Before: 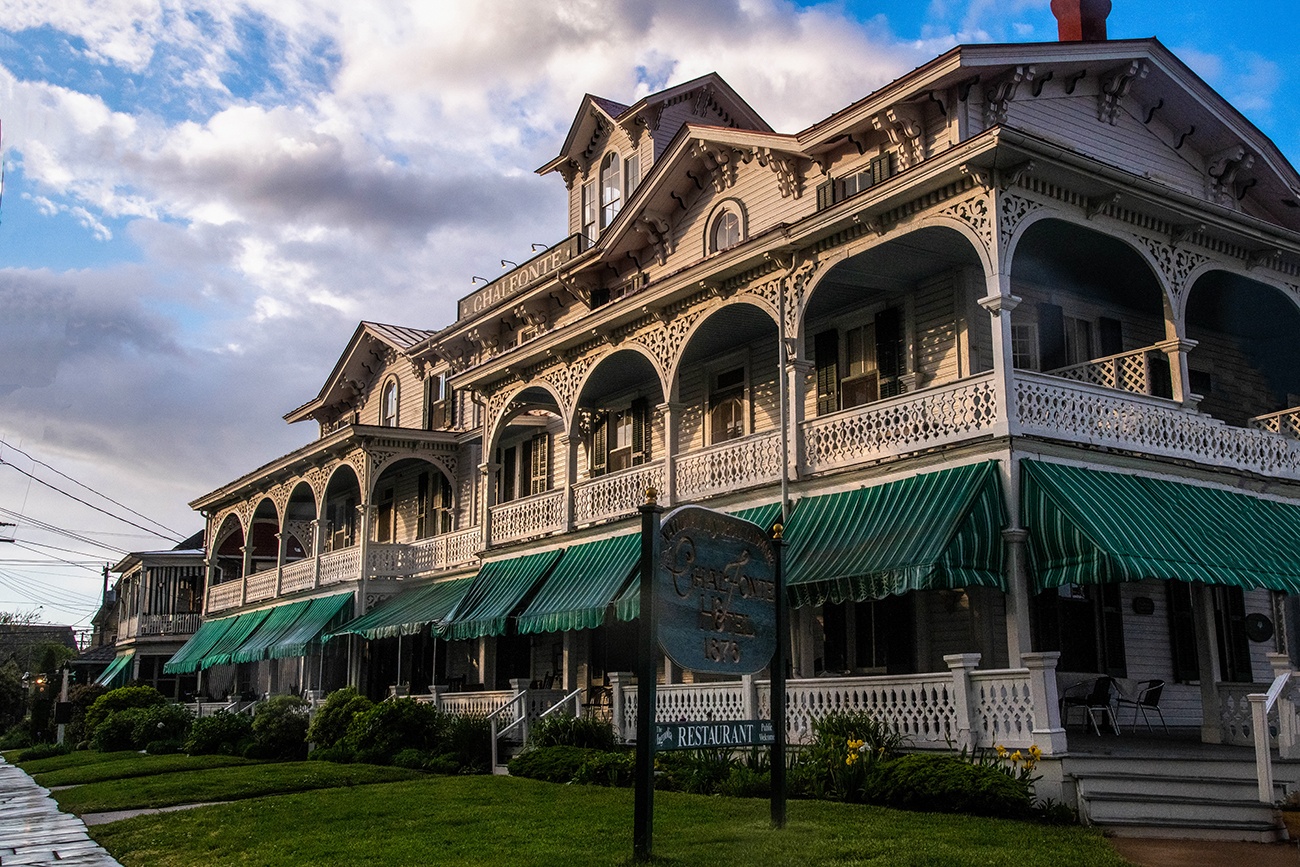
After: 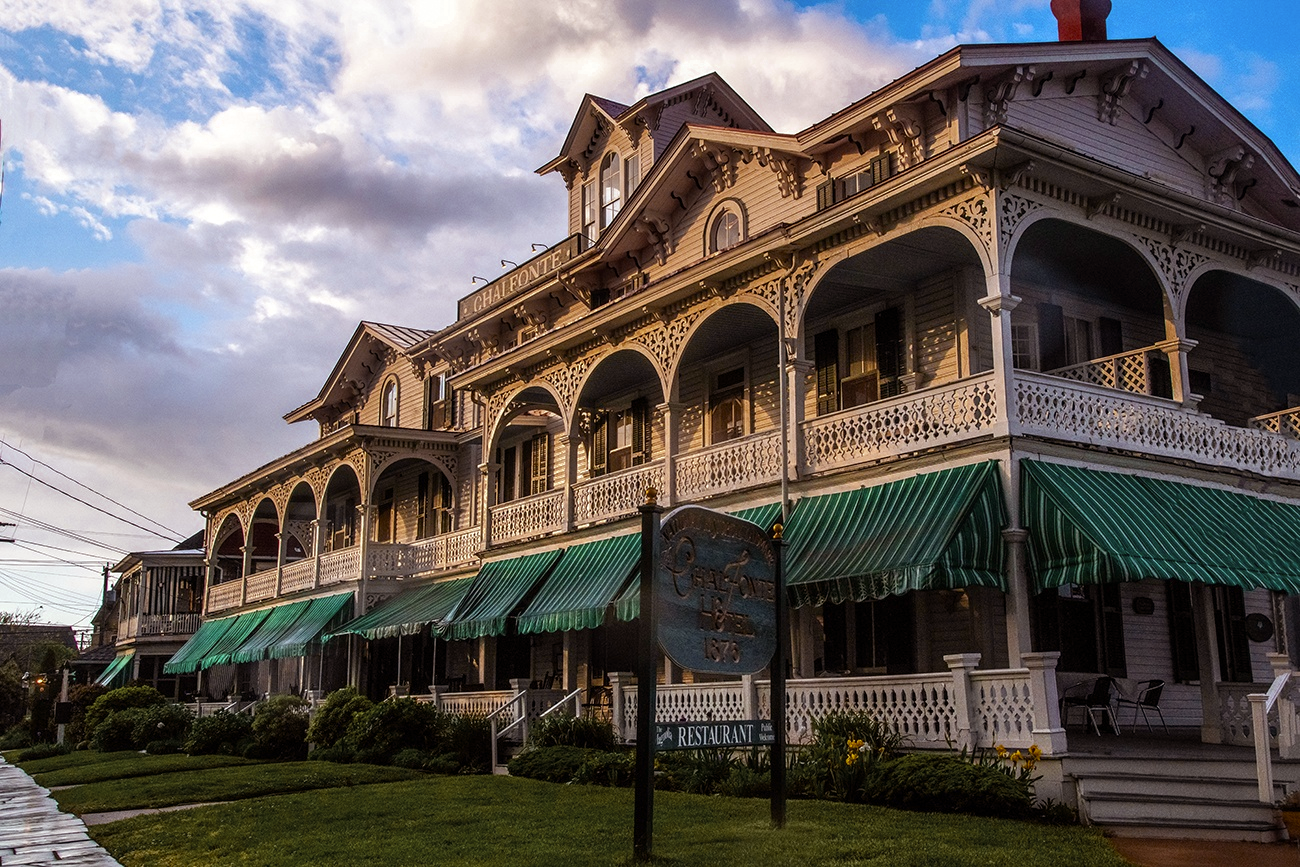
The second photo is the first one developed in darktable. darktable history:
exposure: exposure 0.755 EV, compensate exposure bias true, compensate highlight preservation false
color balance rgb: power › chroma 1.047%, power › hue 25.63°, perceptual saturation grading › global saturation -0.071%
color zones: curves: ch0 [(0.11, 0.396) (0.195, 0.36) (0.25, 0.5) (0.303, 0.412) (0.357, 0.544) (0.75, 0.5) (0.967, 0.328)]; ch1 [(0, 0.468) (0.112, 0.512) (0.202, 0.6) (0.25, 0.5) (0.307, 0.352) (0.357, 0.544) (0.75, 0.5) (0.963, 0.524)]
